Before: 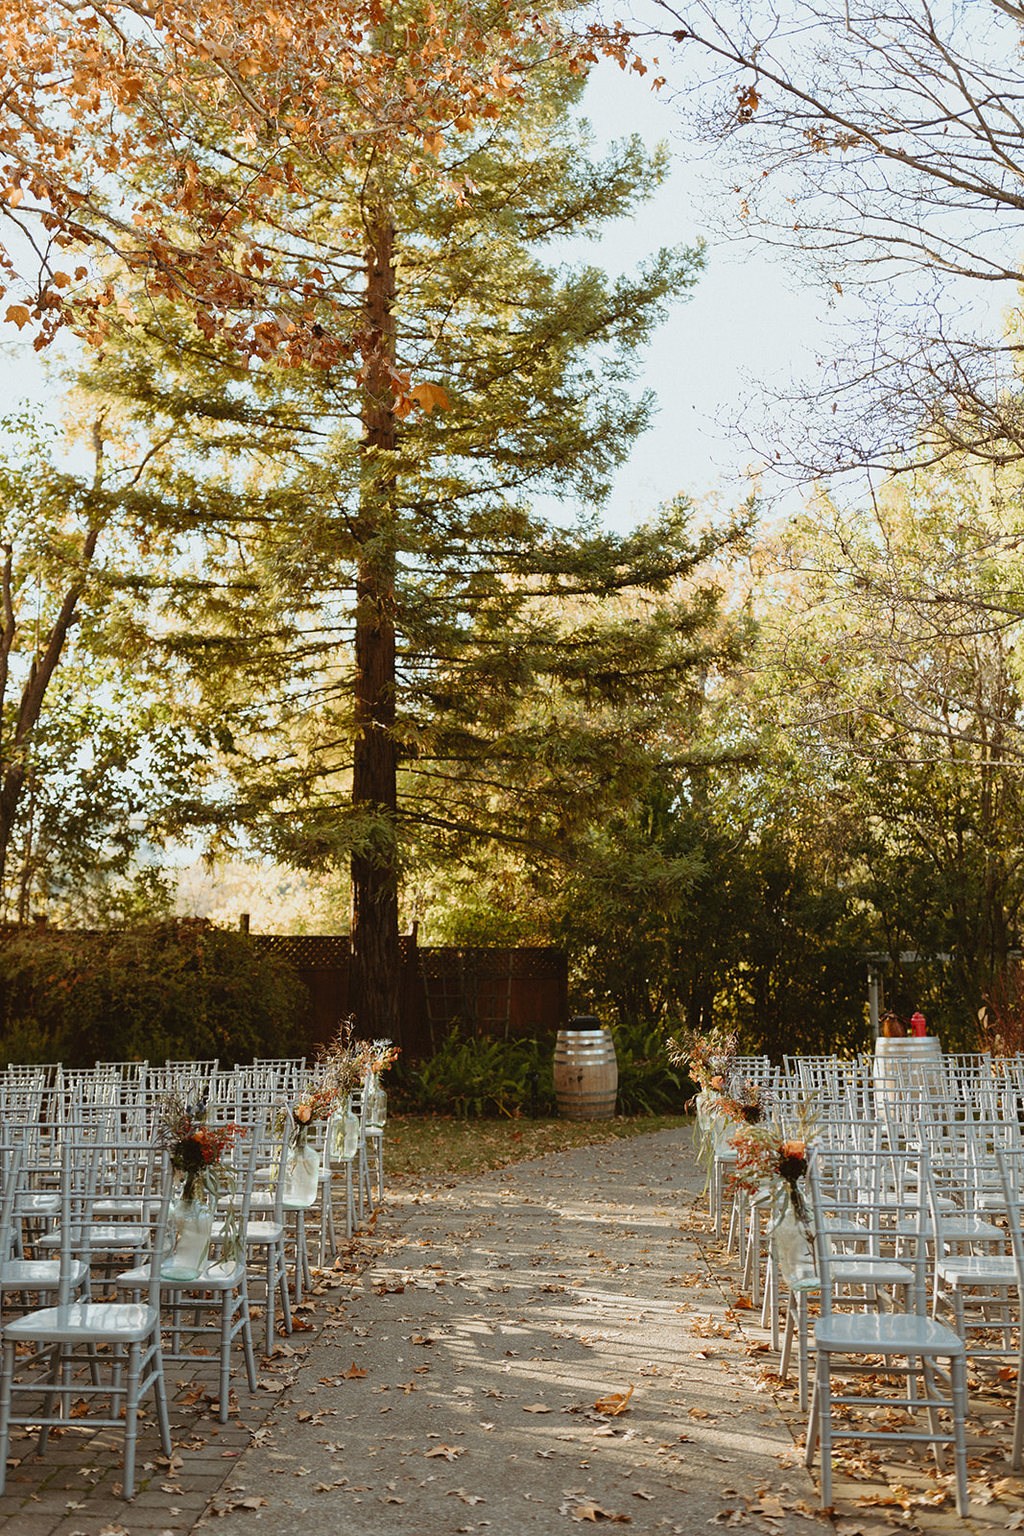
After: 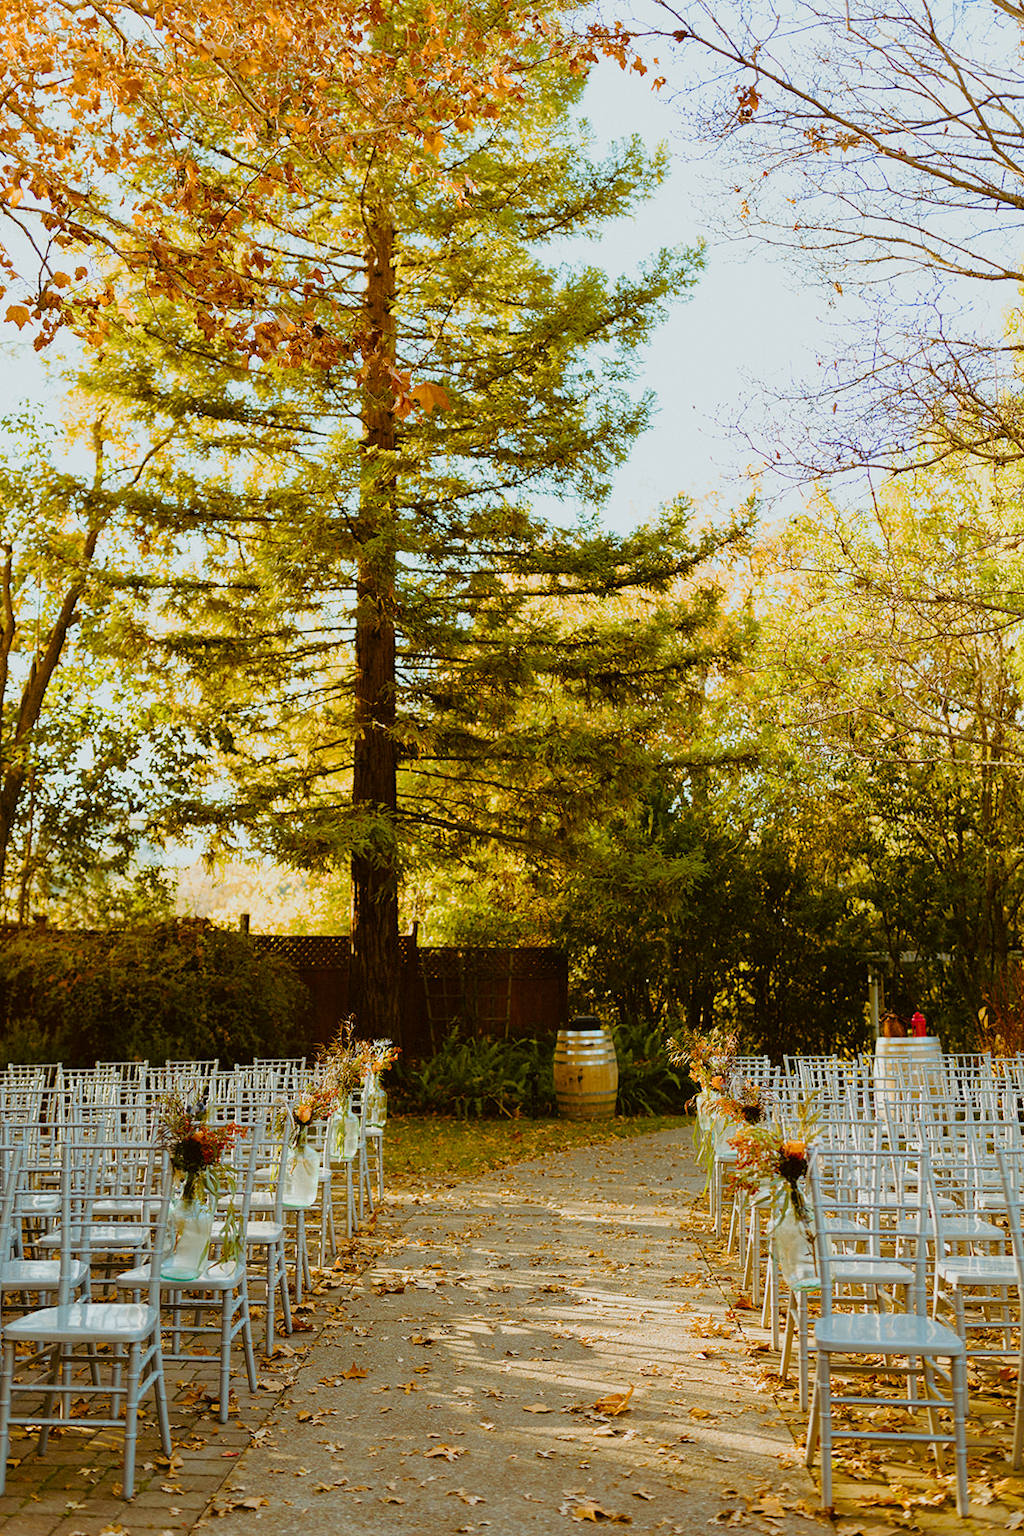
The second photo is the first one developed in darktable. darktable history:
color balance rgb: linear chroma grading › shadows 10%, linear chroma grading › highlights 10%, linear chroma grading › global chroma 15%, linear chroma grading › mid-tones 15%, perceptual saturation grading › global saturation 40%, perceptual saturation grading › highlights -25%, perceptual saturation grading › mid-tones 35%, perceptual saturation grading › shadows 35%, perceptual brilliance grading › global brilliance 11.29%, global vibrance 11.29%
filmic rgb: hardness 4.17, contrast 0.921
